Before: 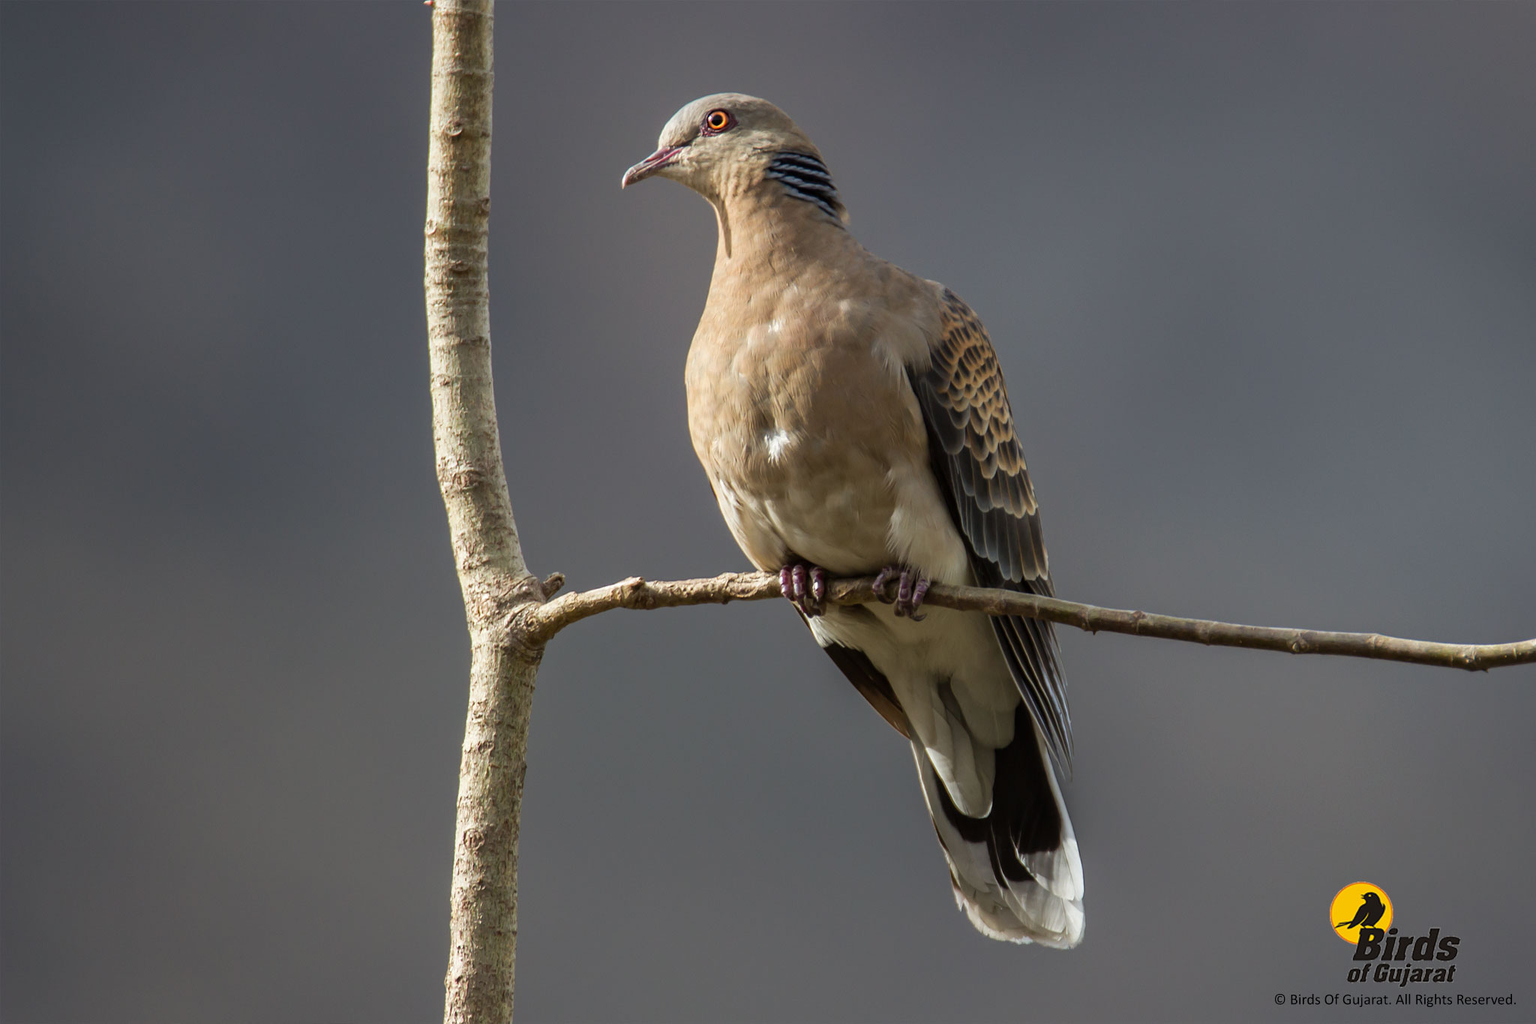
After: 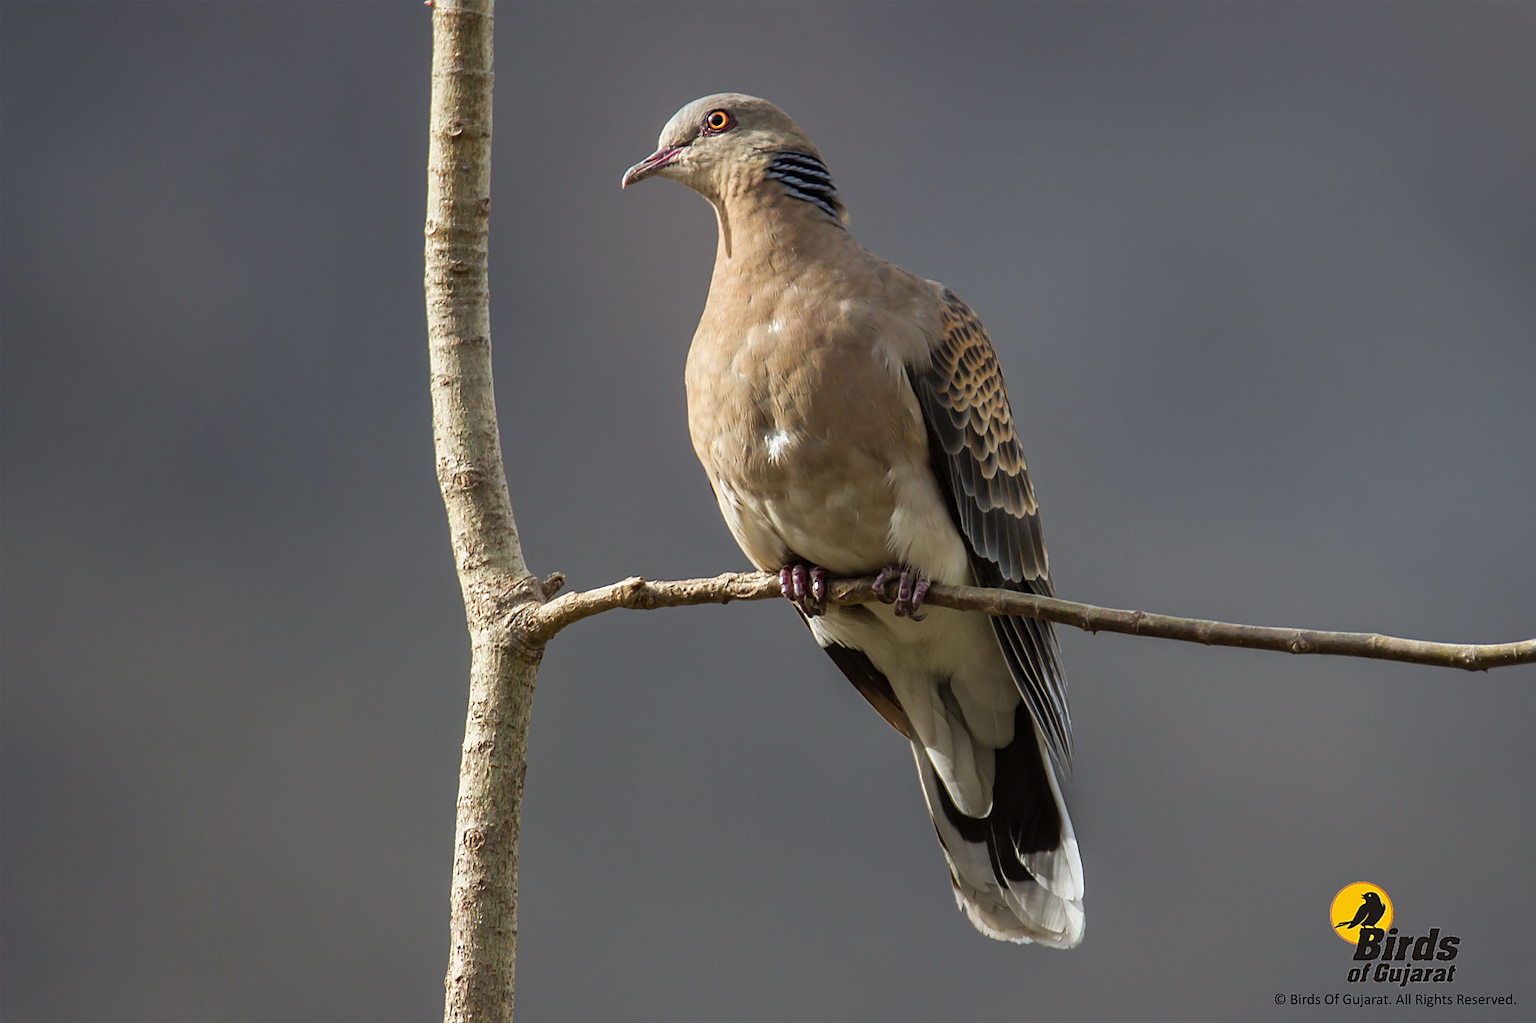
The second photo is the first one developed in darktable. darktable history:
shadows and highlights: shadows 32.83, highlights -47.7, soften with gaussian
sharpen: radius 1.864, amount 0.398, threshold 1.271
